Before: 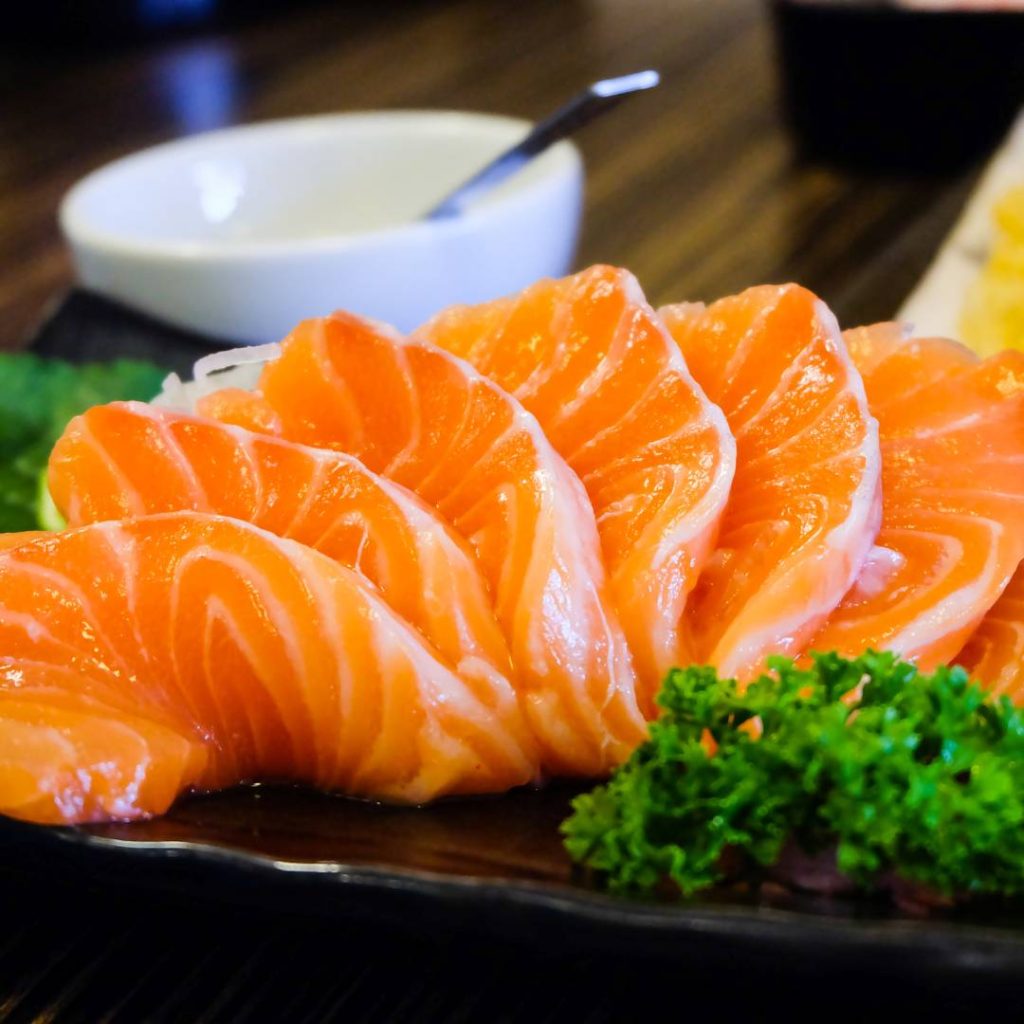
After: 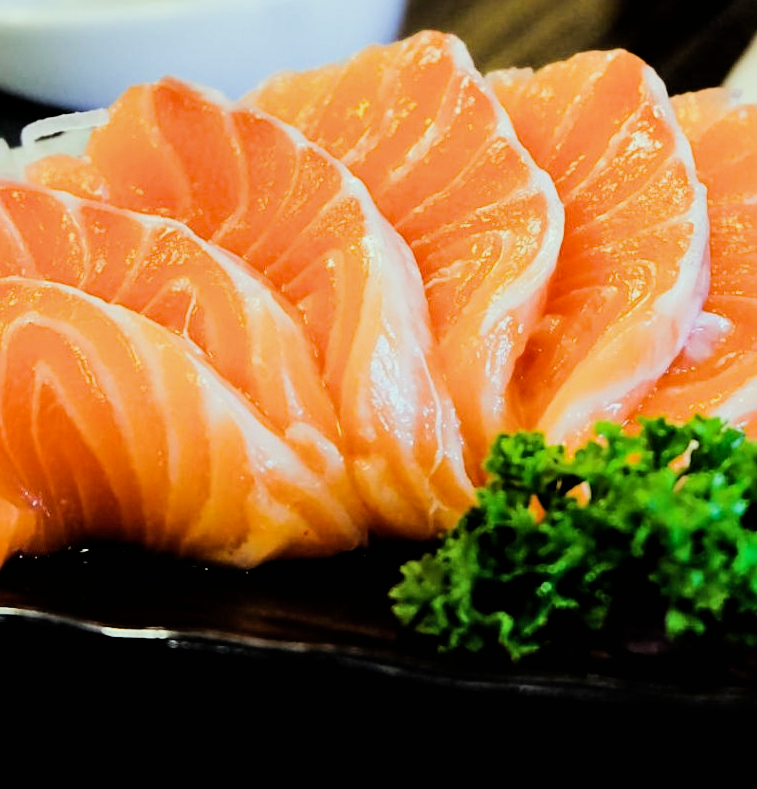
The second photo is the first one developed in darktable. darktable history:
crop: left 16.871%, top 22.857%, right 9.116%
filmic rgb: black relative exposure -5 EV, hardness 2.88, contrast 1.3, highlights saturation mix -30%
tone equalizer: -8 EV -0.417 EV, -7 EV -0.389 EV, -6 EV -0.333 EV, -5 EV -0.222 EV, -3 EV 0.222 EV, -2 EV 0.333 EV, -1 EV 0.389 EV, +0 EV 0.417 EV, edges refinement/feathering 500, mask exposure compensation -1.57 EV, preserve details no
color correction: highlights a* -8, highlights b* 3.1
sharpen: radius 2.167, amount 0.381, threshold 0
shadows and highlights: shadows 37.27, highlights -28.18, soften with gaussian
